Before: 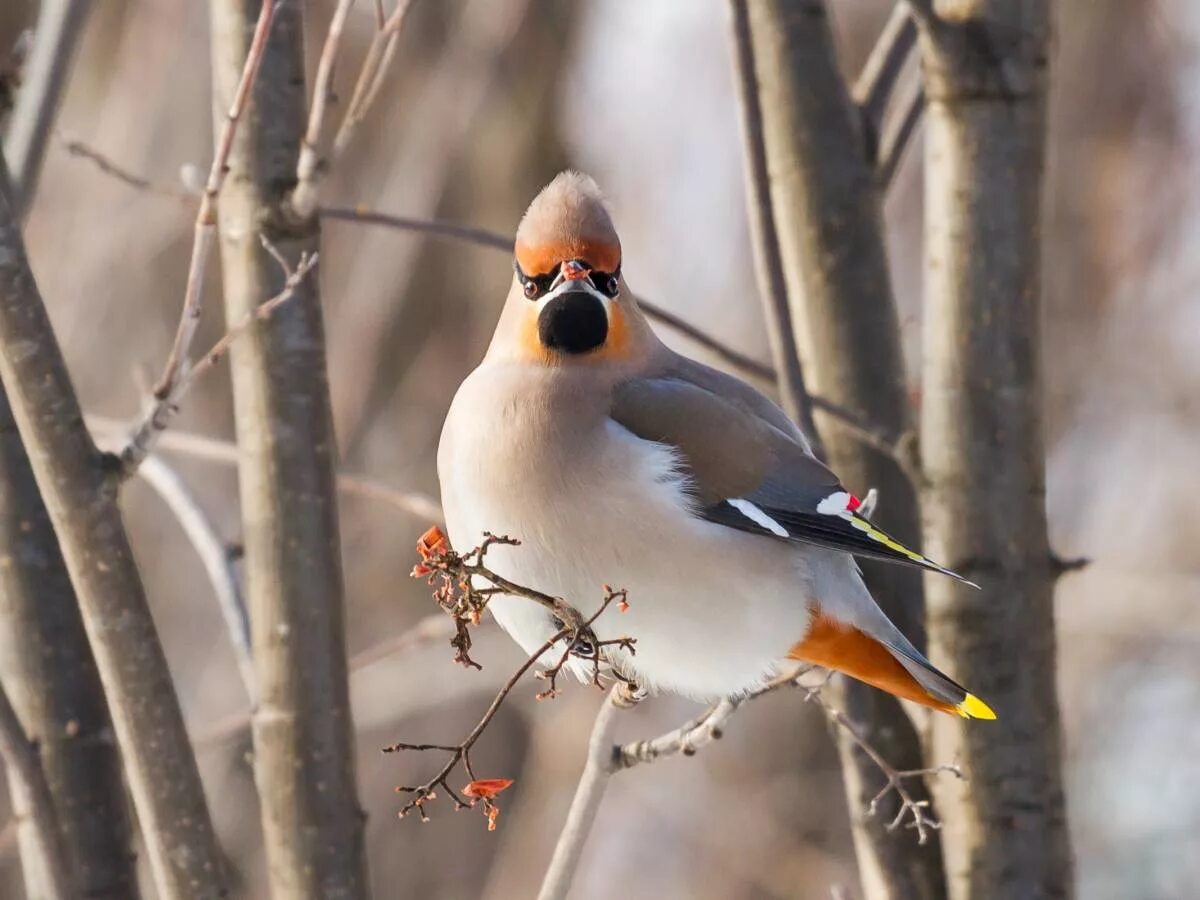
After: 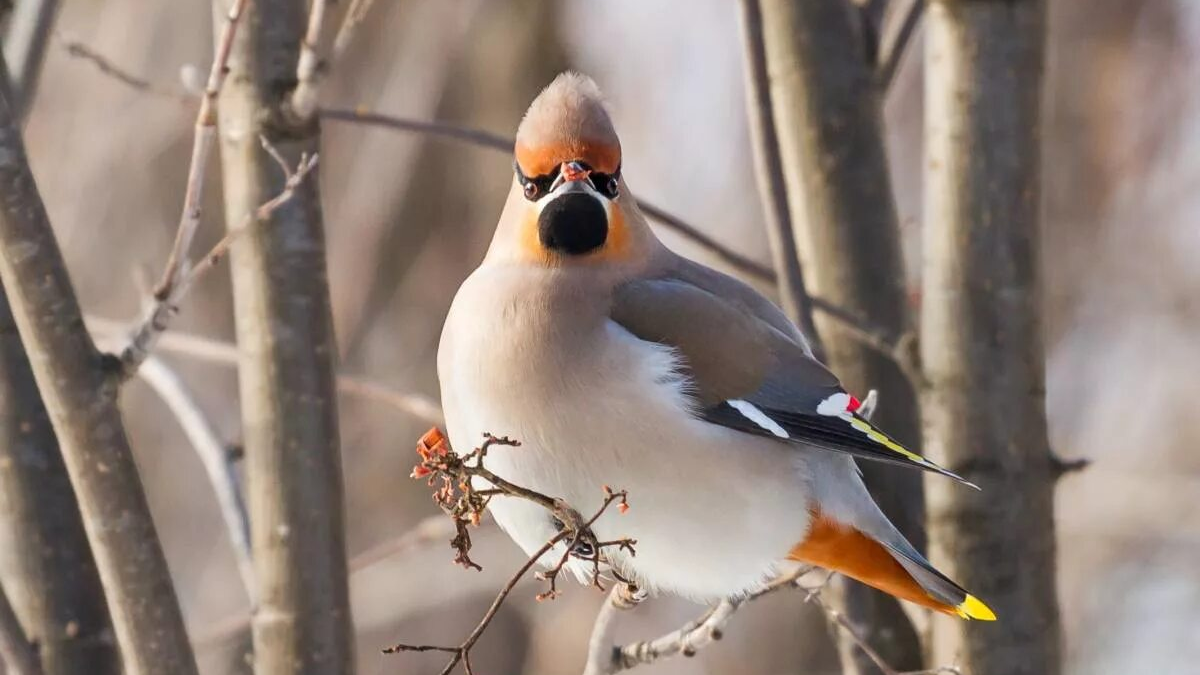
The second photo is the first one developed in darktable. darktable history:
crop: top 11.039%, bottom 13.883%
